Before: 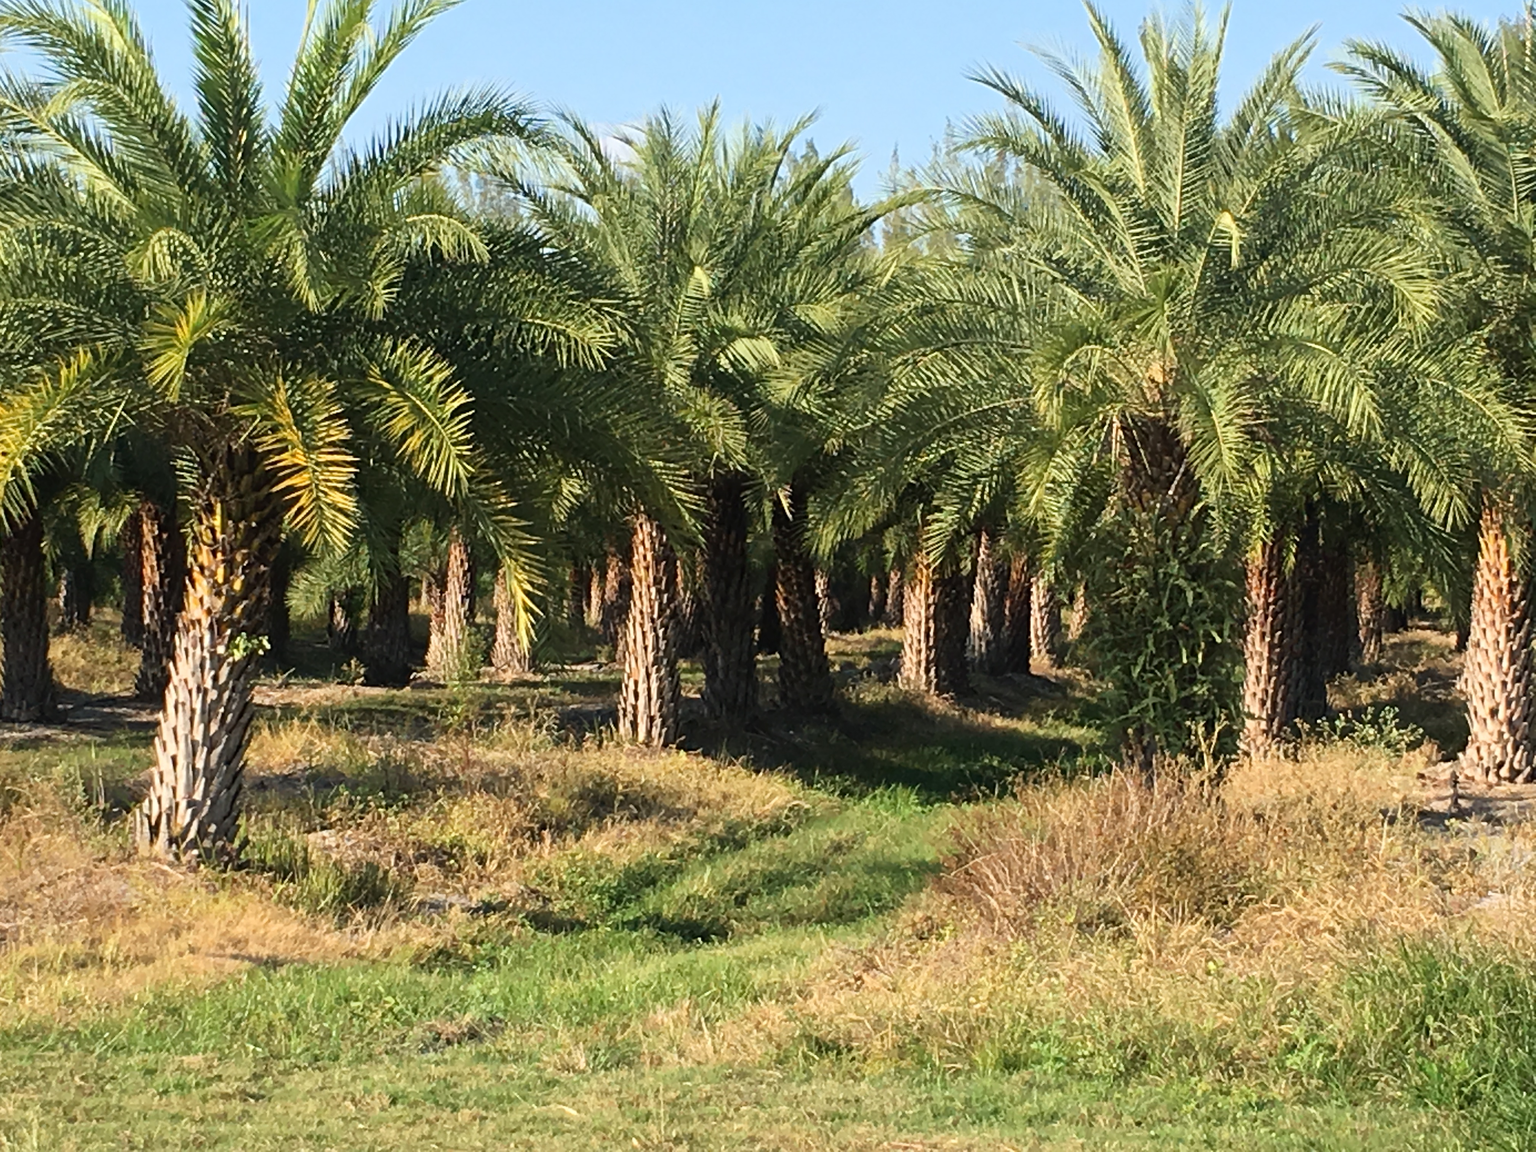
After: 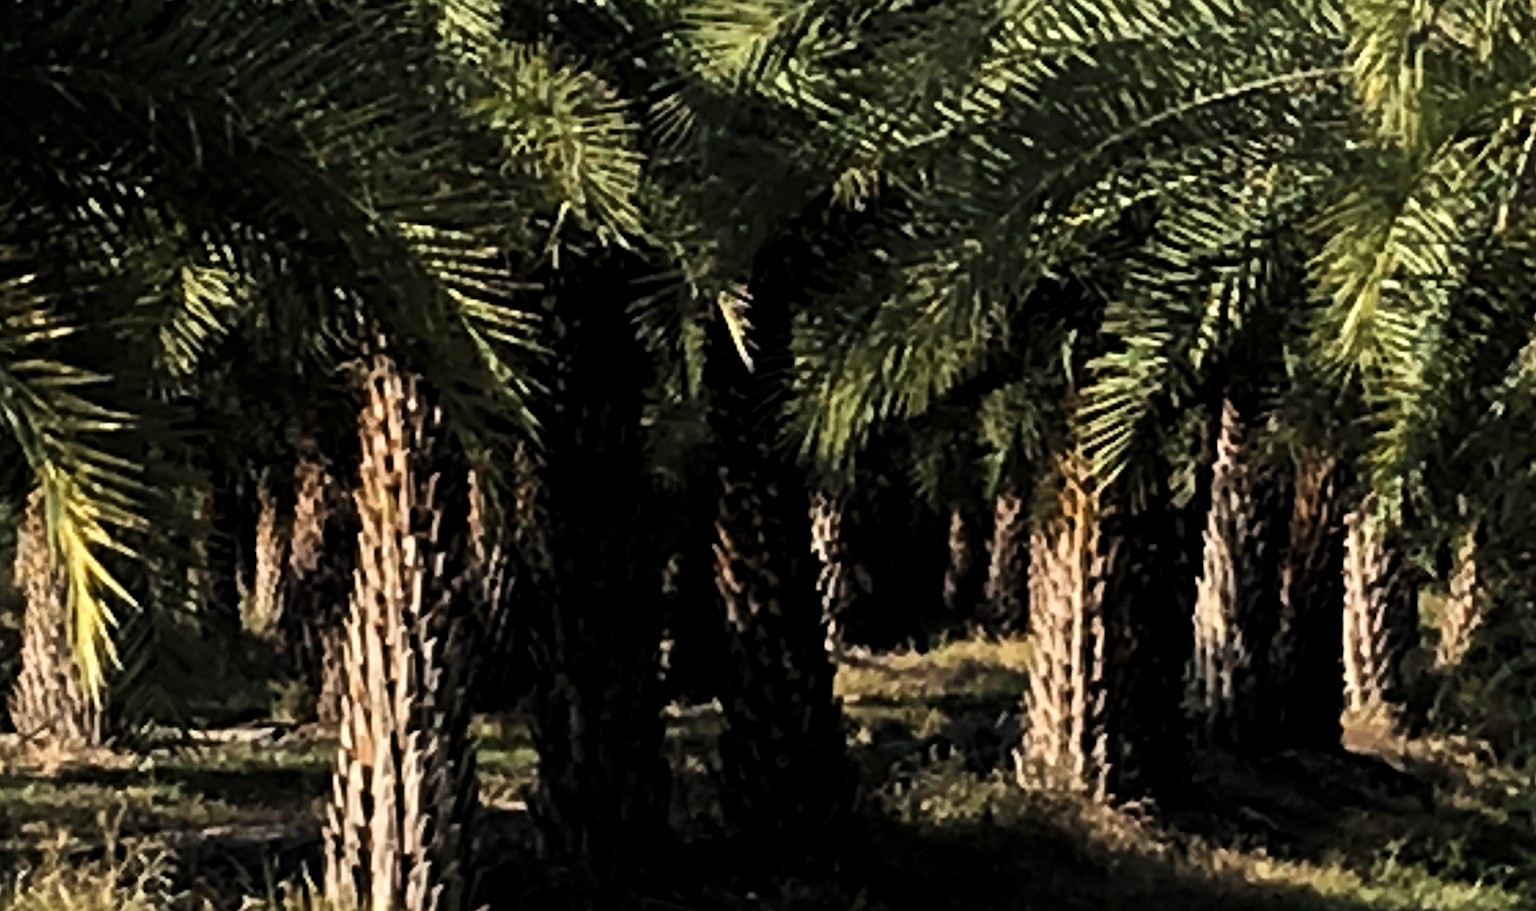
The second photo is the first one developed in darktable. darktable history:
levels: levels [0.101, 0.578, 0.953]
crop: left 31.751%, top 32.172%, right 27.8%, bottom 35.83%
tone equalizer: -8 EV -0.002 EV, -7 EV 0.005 EV, -6 EV -0.009 EV, -5 EV 0.011 EV, -4 EV -0.012 EV, -3 EV 0.007 EV, -2 EV -0.062 EV, -1 EV -0.293 EV, +0 EV -0.582 EV, smoothing diameter 2%, edges refinement/feathering 20, mask exposure compensation -1.57 EV, filter diffusion 5
